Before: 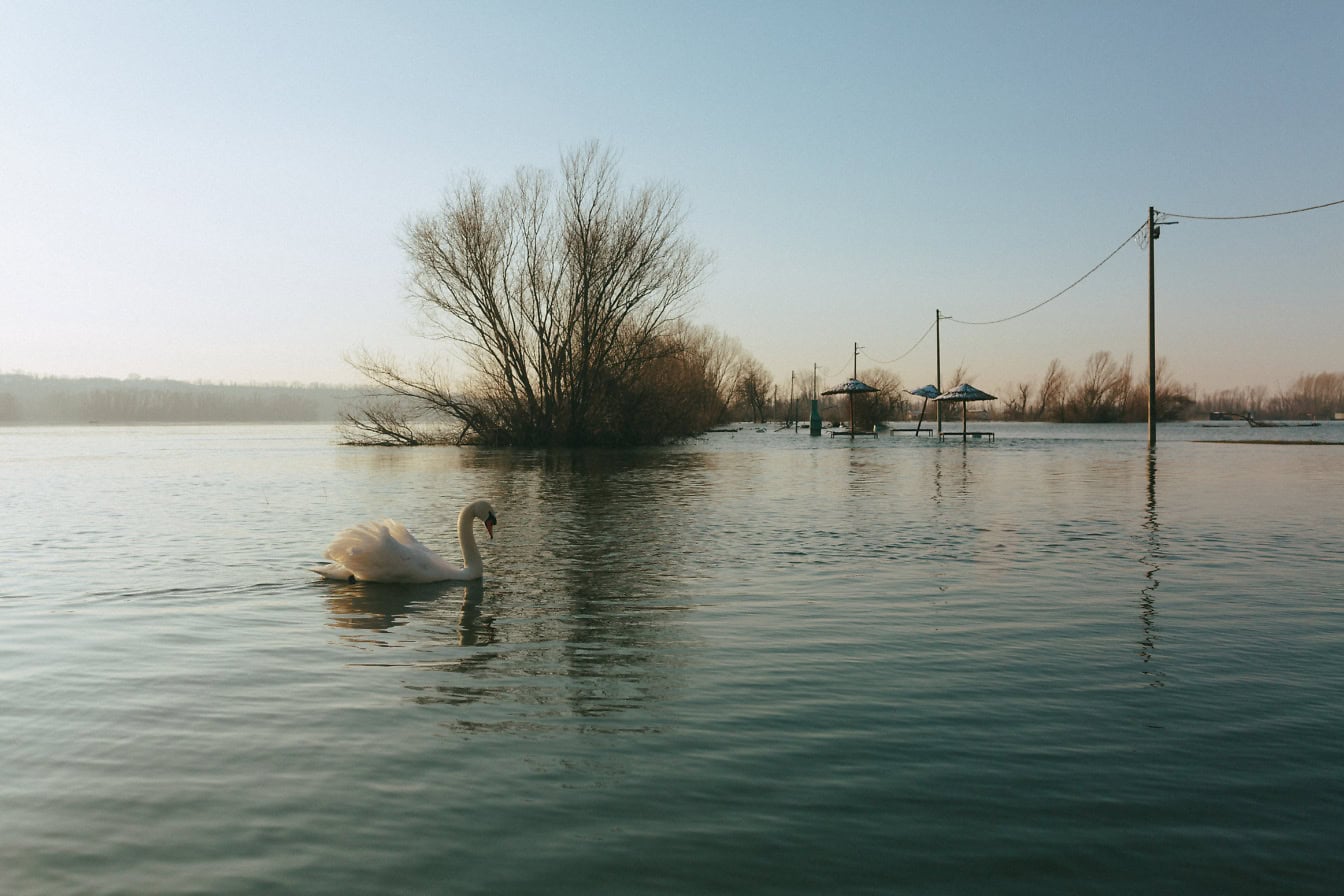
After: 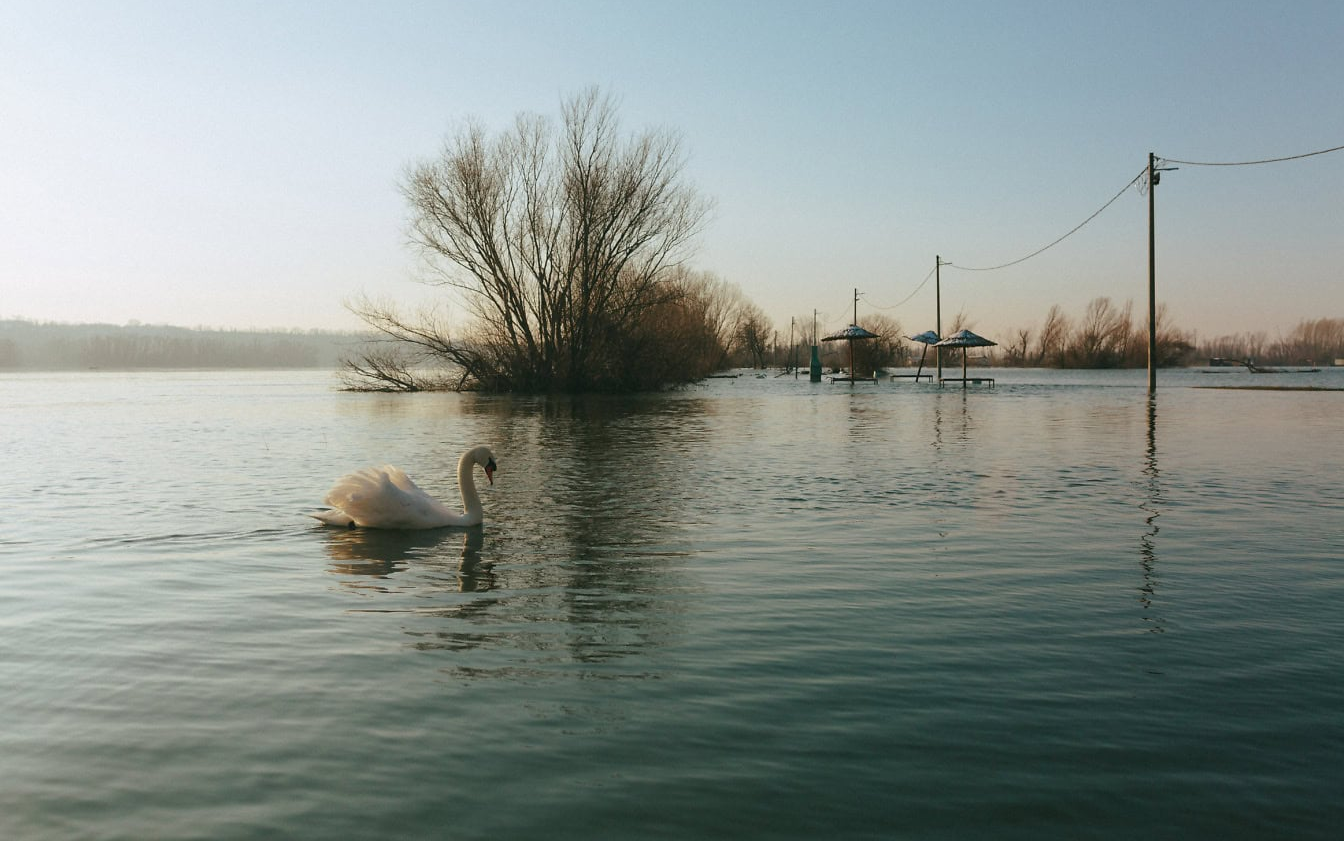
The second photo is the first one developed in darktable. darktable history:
crop and rotate: top 6.097%
